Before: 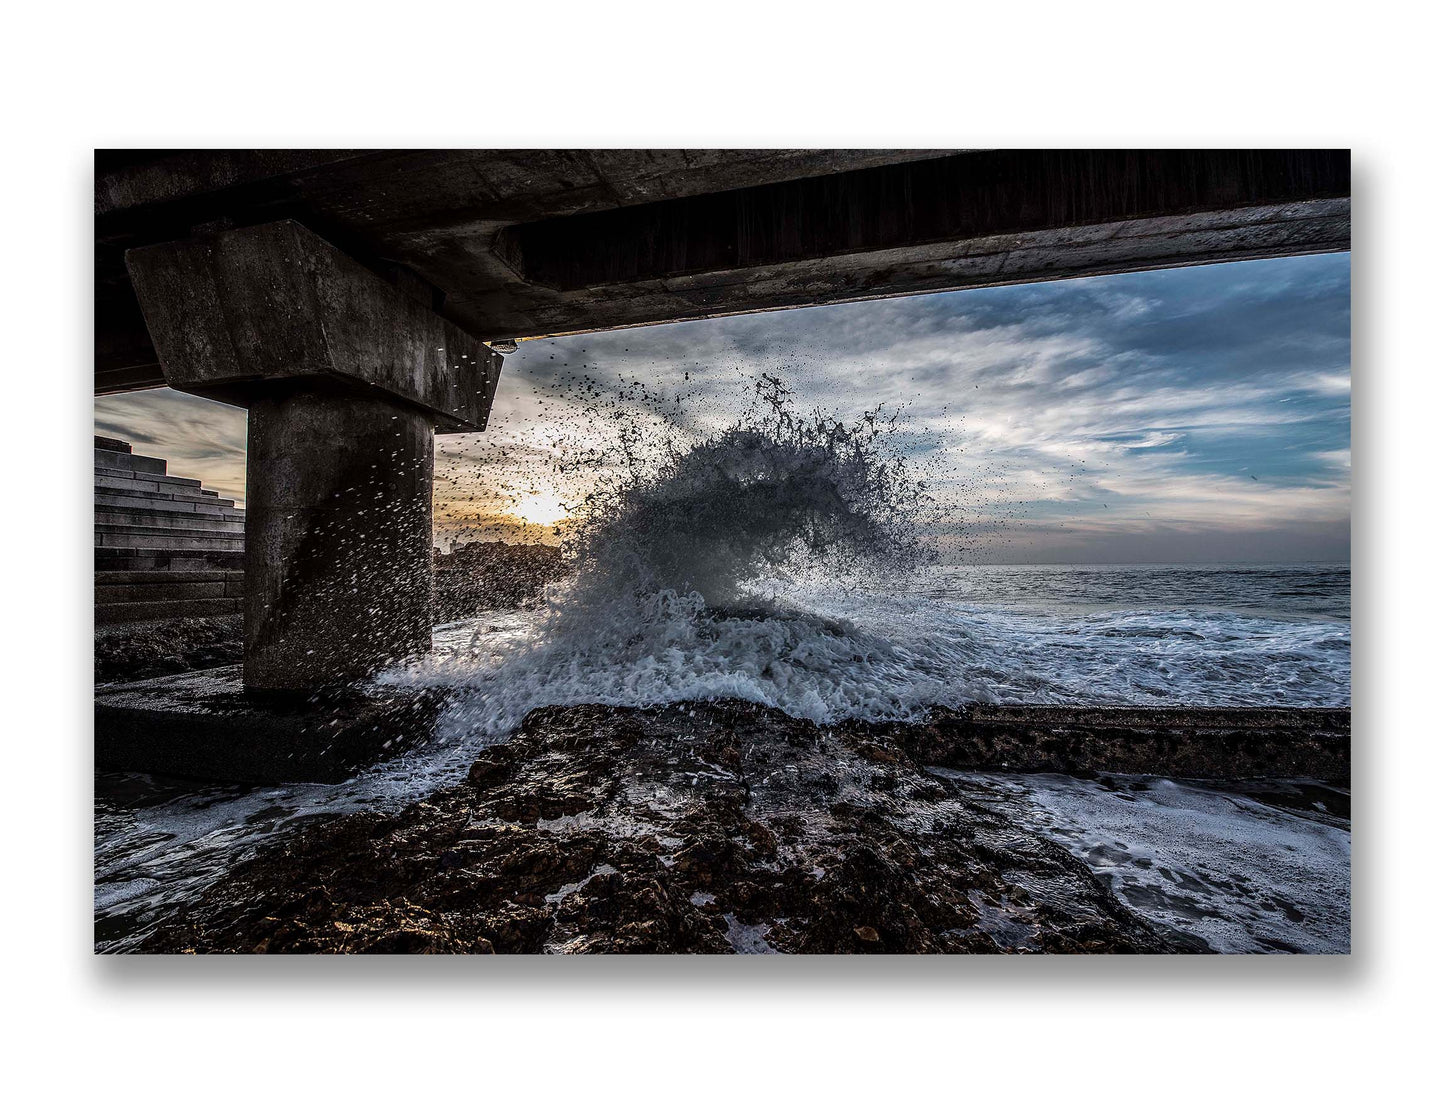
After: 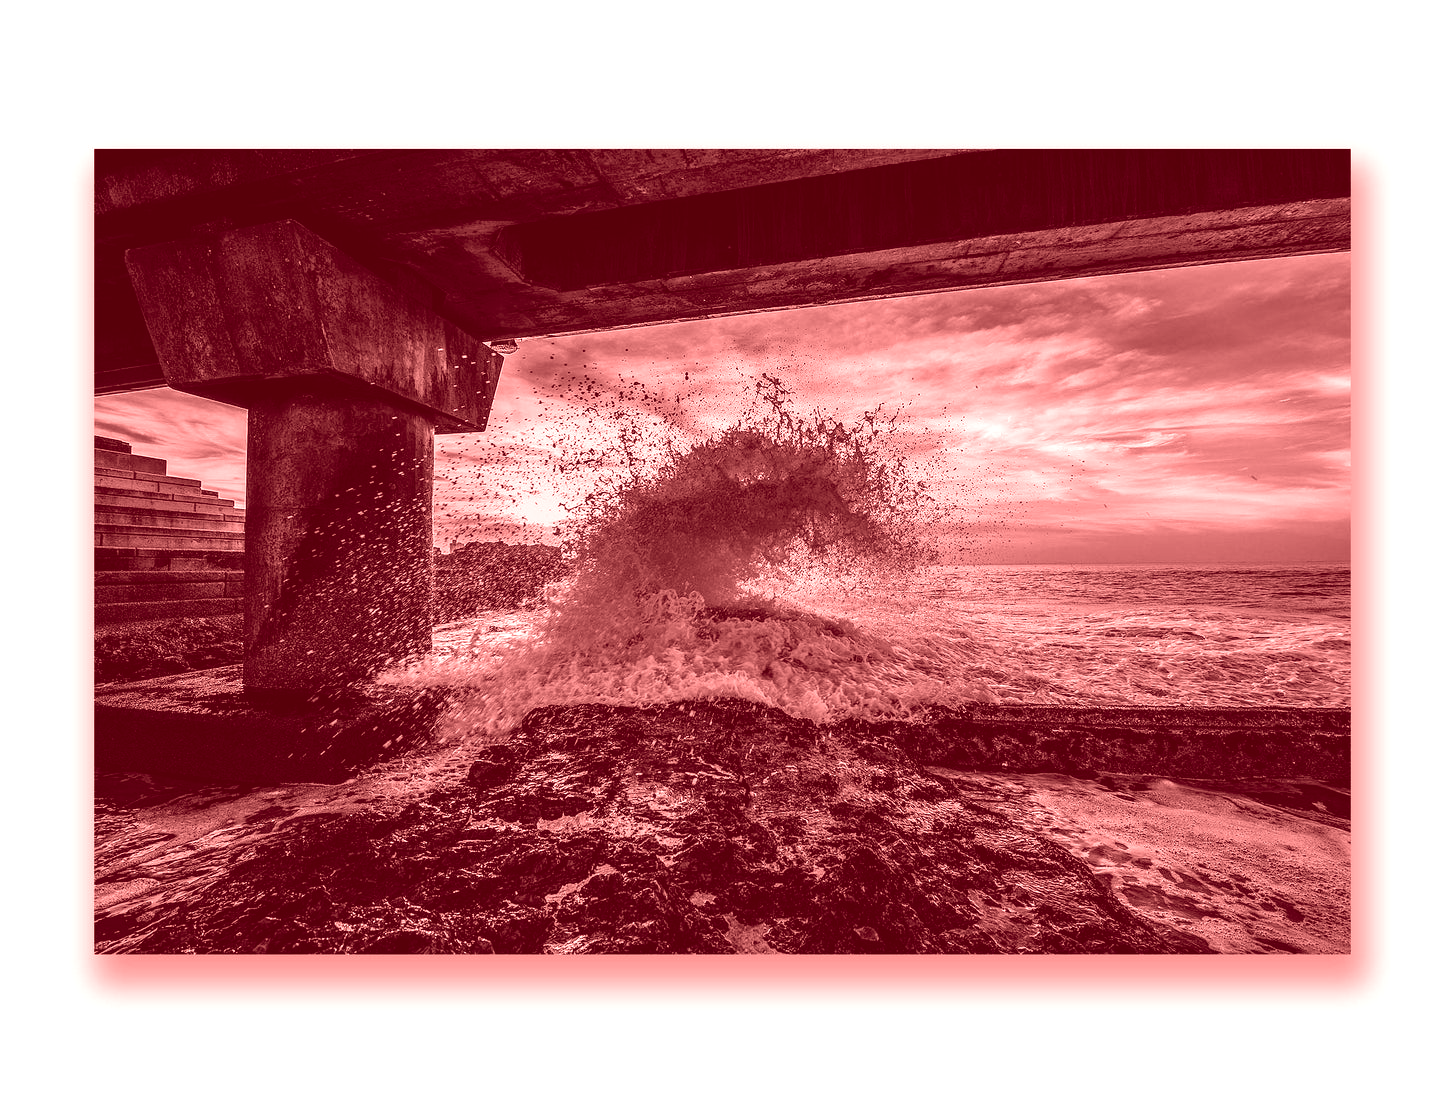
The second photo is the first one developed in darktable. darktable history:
colorize: saturation 60%, source mix 100%
tone equalizer: on, module defaults
